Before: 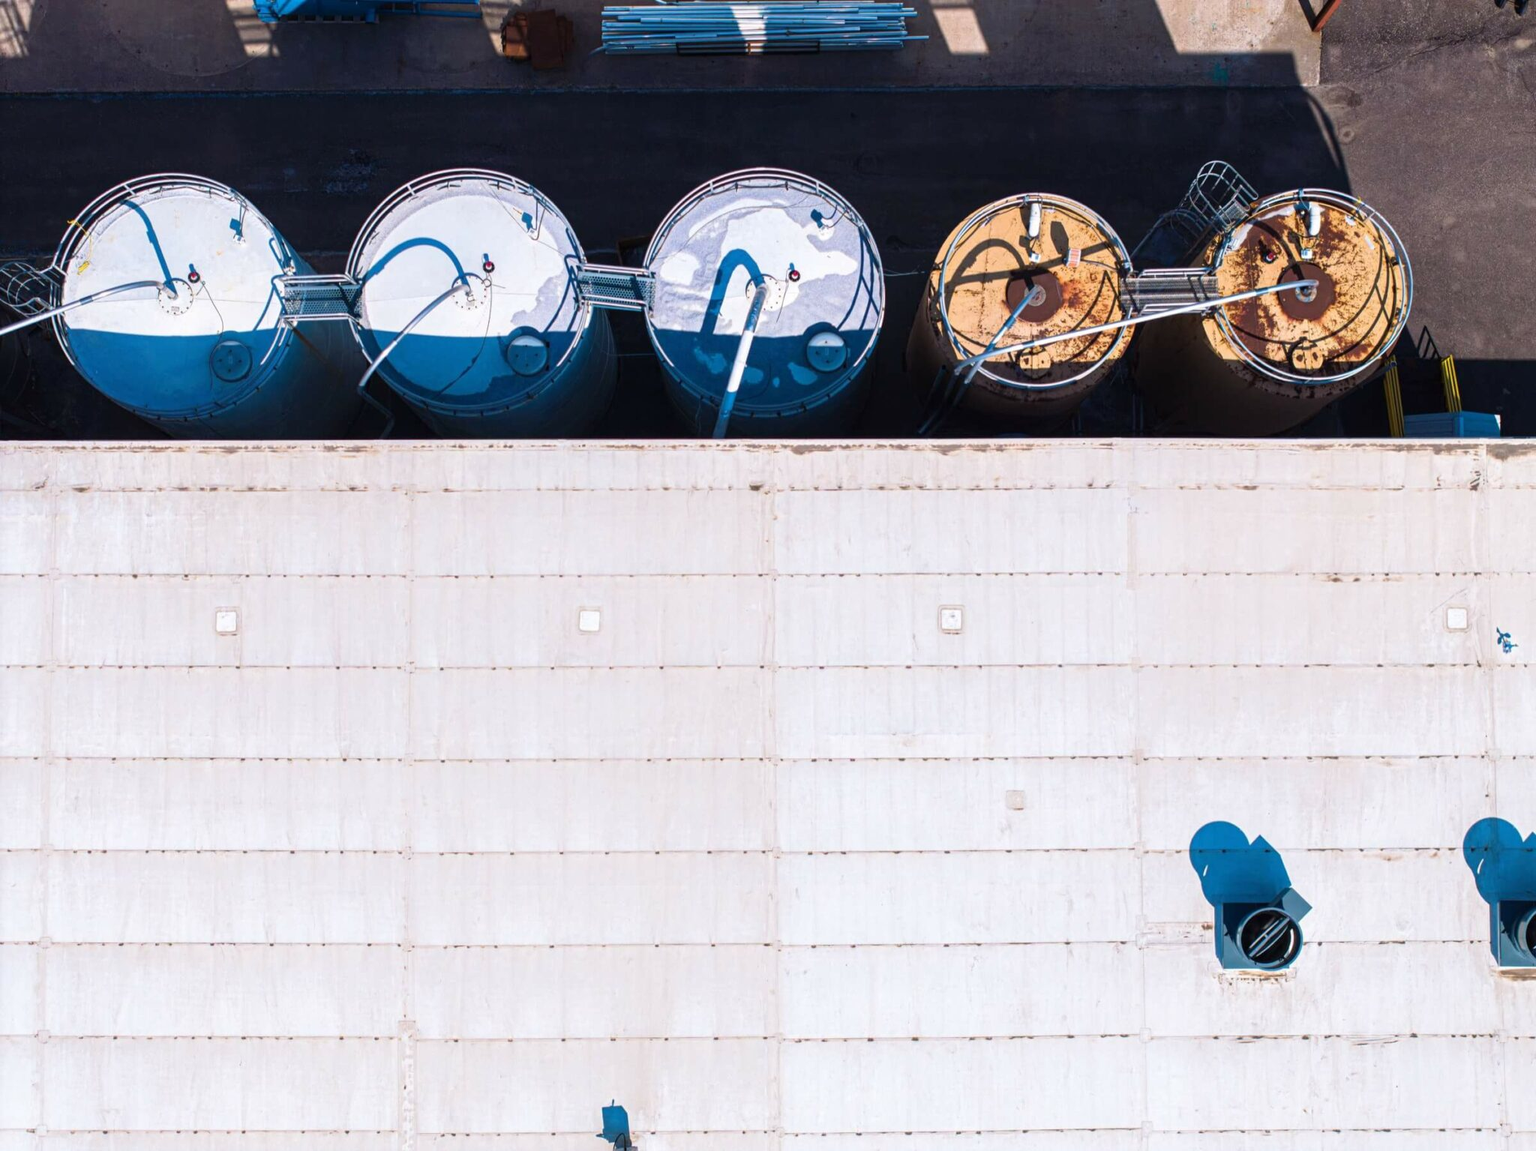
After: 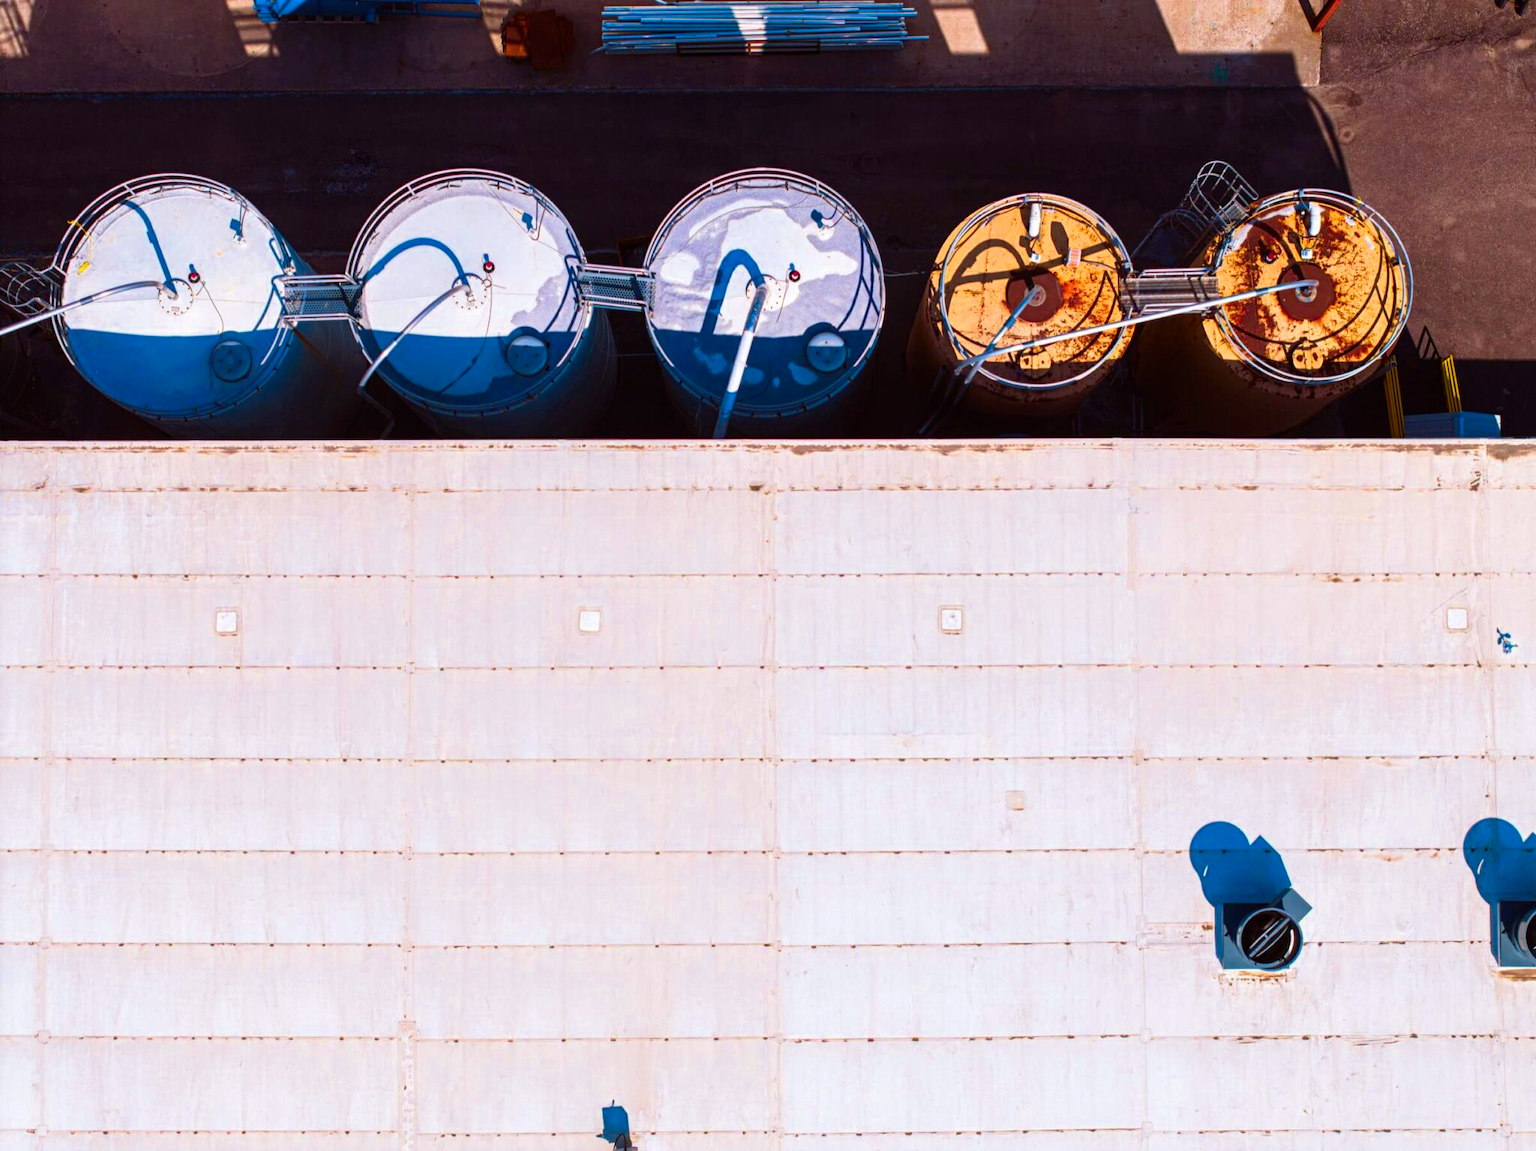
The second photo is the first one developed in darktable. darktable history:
color zones: curves: ch0 [(0, 0.613) (0.01, 0.613) (0.245, 0.448) (0.498, 0.529) (0.642, 0.665) (0.879, 0.777) (0.99, 0.613)]; ch1 [(0, 0) (0.143, 0) (0.286, 0) (0.429, 0) (0.571, 0) (0.714, 0) (0.857, 0)], mix -138.01%
rgb levels: mode RGB, independent channels, levels [[0, 0.5, 1], [0, 0.521, 1], [0, 0.536, 1]]
contrast brightness saturation: contrast 0.08, saturation 0.02
